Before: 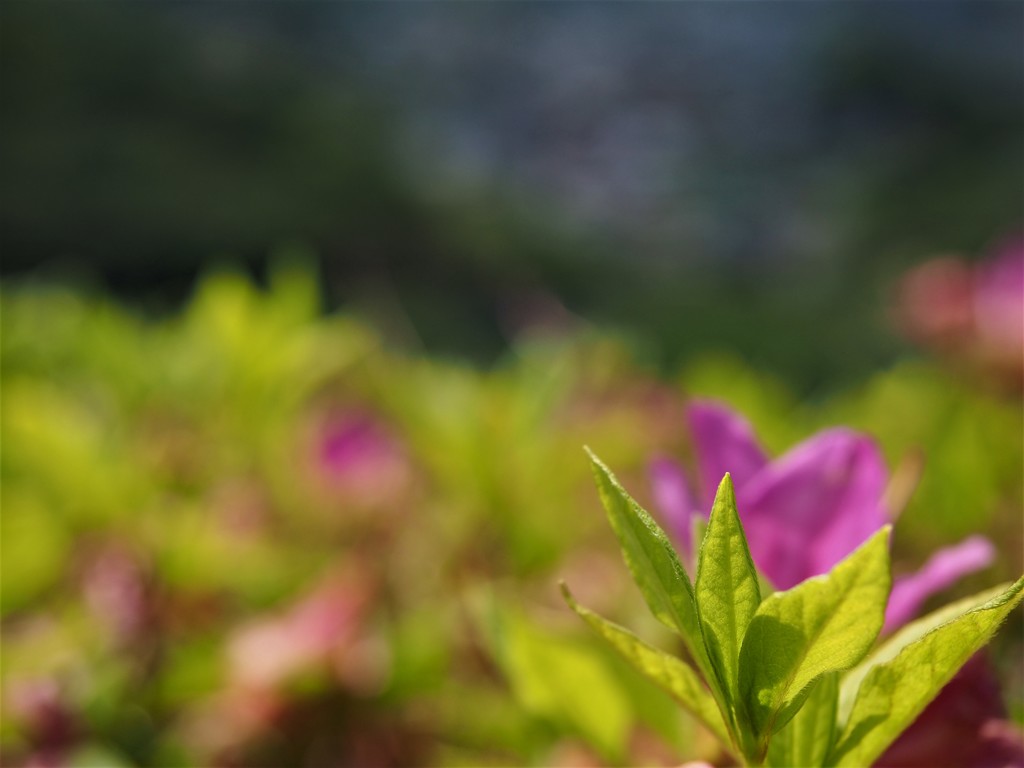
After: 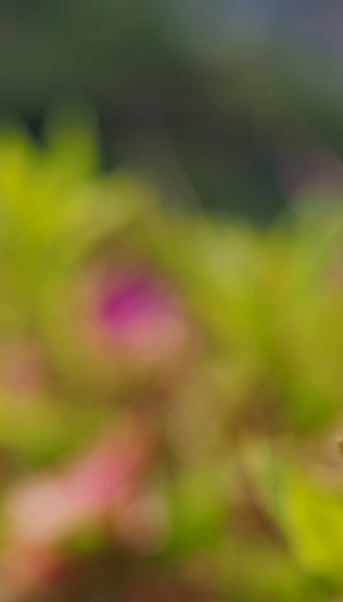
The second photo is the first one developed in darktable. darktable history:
shadows and highlights: shadows 60, highlights -60
crop and rotate: left 21.77%, top 18.528%, right 44.676%, bottom 2.997%
